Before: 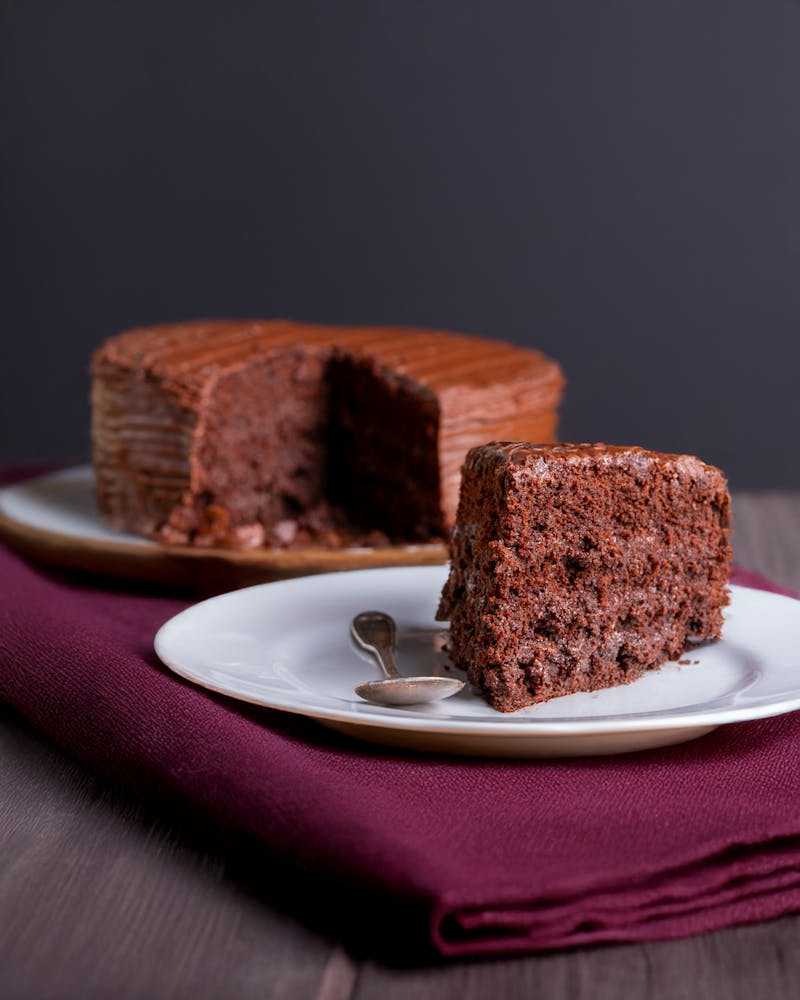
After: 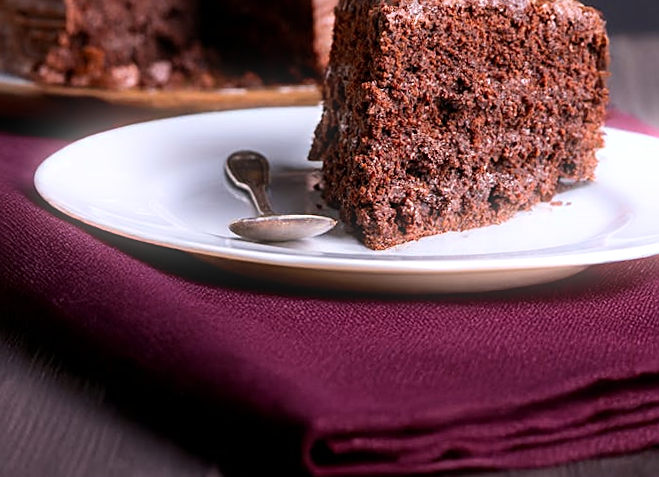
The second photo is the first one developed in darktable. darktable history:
tone equalizer: -8 EV -0.417 EV, -7 EV -0.389 EV, -6 EV -0.333 EV, -5 EV -0.222 EV, -3 EV 0.222 EV, -2 EV 0.333 EV, -1 EV 0.389 EV, +0 EV 0.417 EV, edges refinement/feathering 500, mask exposure compensation -1.57 EV, preserve details no
bloom: size 5%, threshold 95%, strength 15%
sharpen: on, module defaults
crop and rotate: left 13.306%, top 48.129%, bottom 2.928%
rotate and perspective: rotation 0.074°, lens shift (vertical) 0.096, lens shift (horizontal) -0.041, crop left 0.043, crop right 0.952, crop top 0.024, crop bottom 0.979
white balance: red 1.009, blue 1.027
